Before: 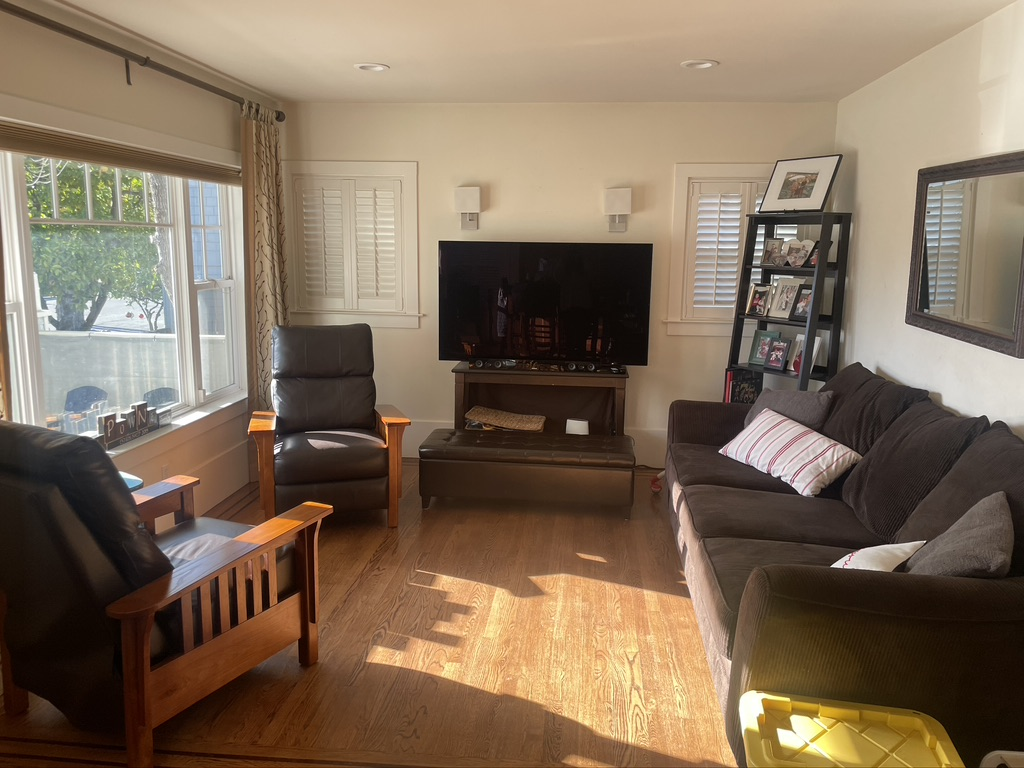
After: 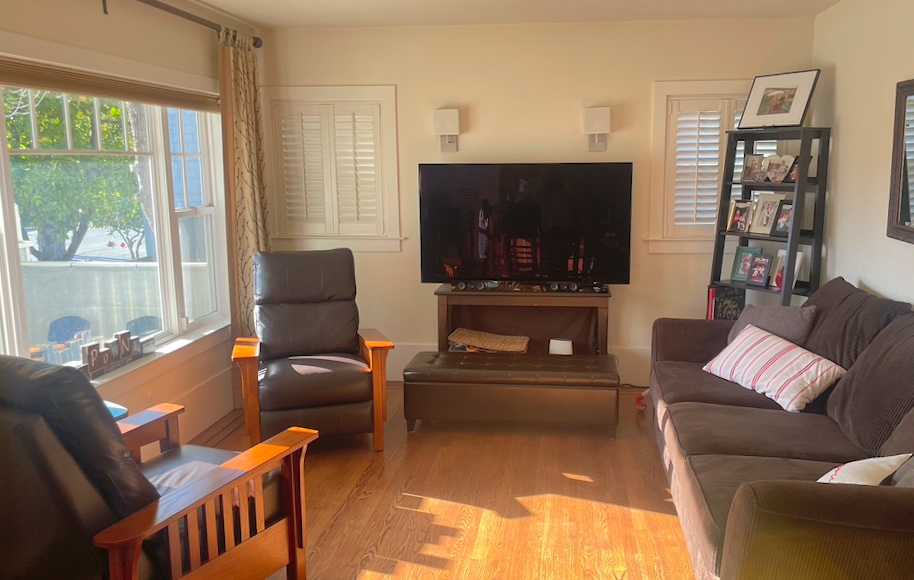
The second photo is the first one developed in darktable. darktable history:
bloom: size 16%, threshold 98%, strength 20%
crop and rotate: left 2.425%, top 11.305%, right 9.6%, bottom 15.08%
rotate and perspective: rotation -1.17°, automatic cropping off
shadows and highlights: on, module defaults
contrast brightness saturation: contrast 0.07, brightness 0.08, saturation 0.18
